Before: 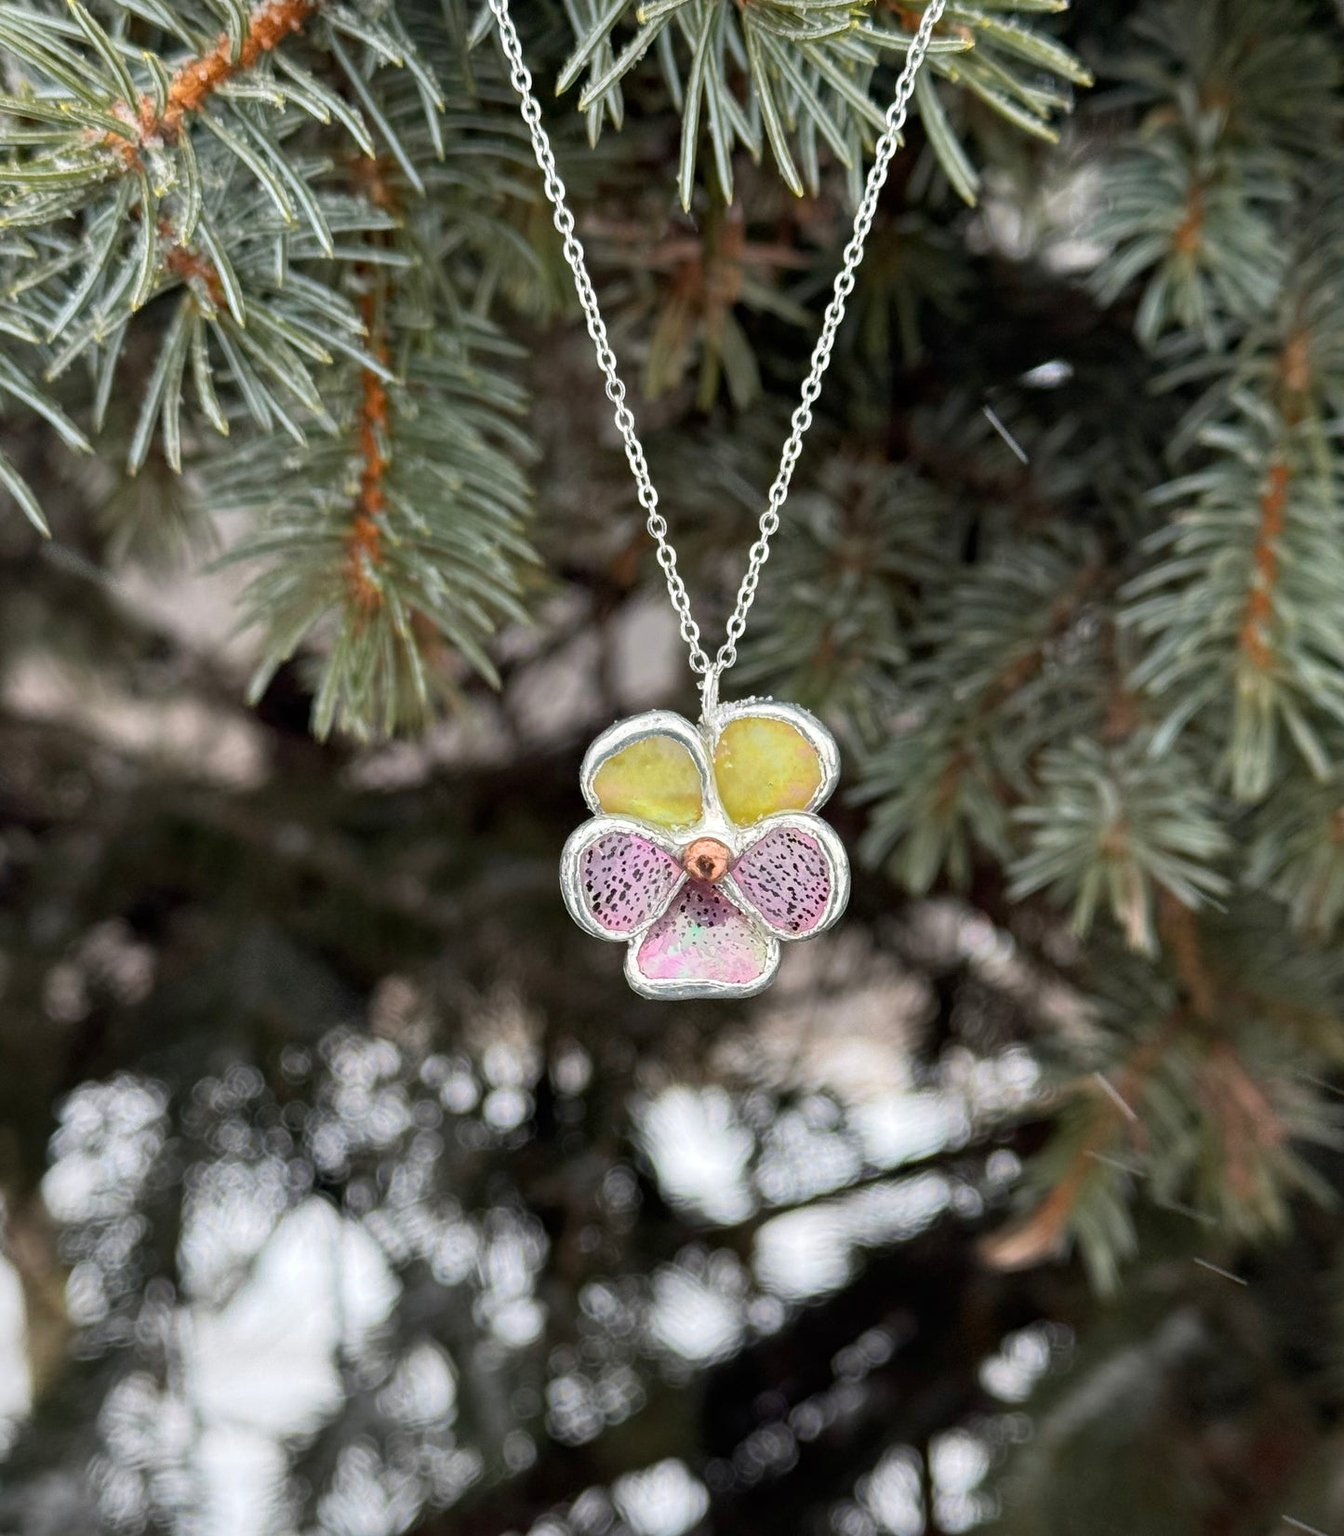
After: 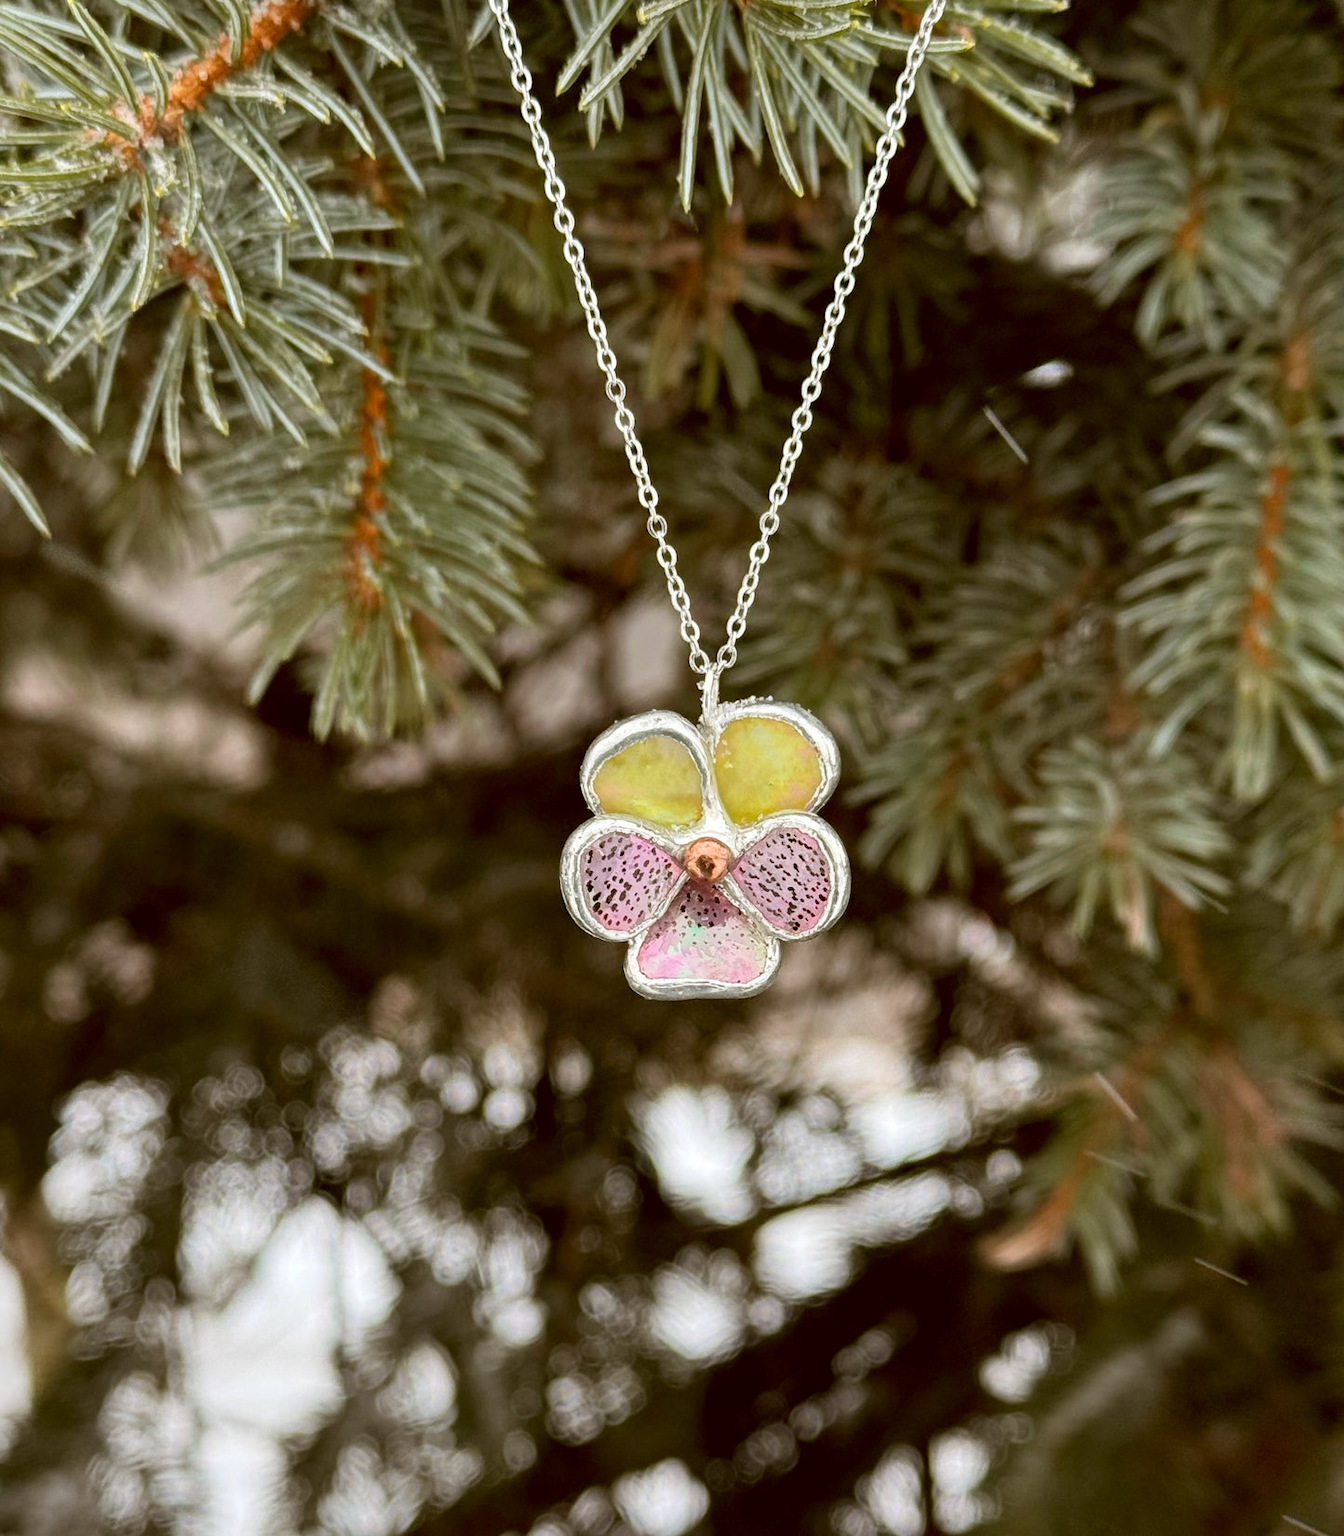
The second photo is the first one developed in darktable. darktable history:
color correction: highlights a* -0.609, highlights b* 0.167, shadows a* 5.05, shadows b* 20.25
